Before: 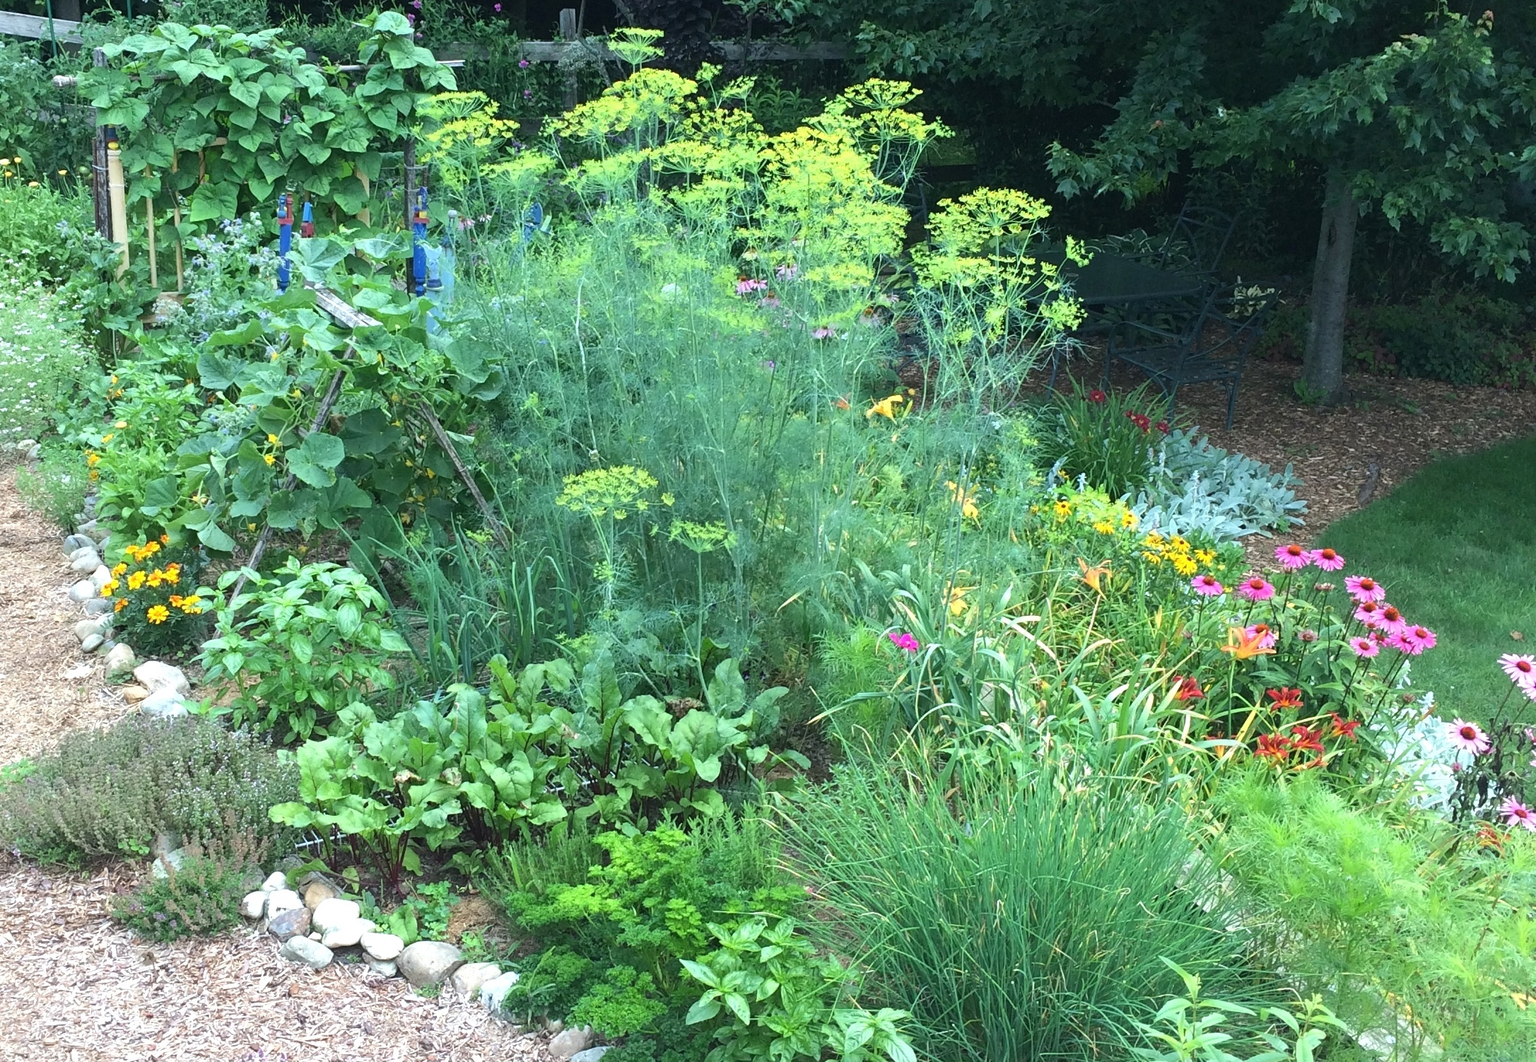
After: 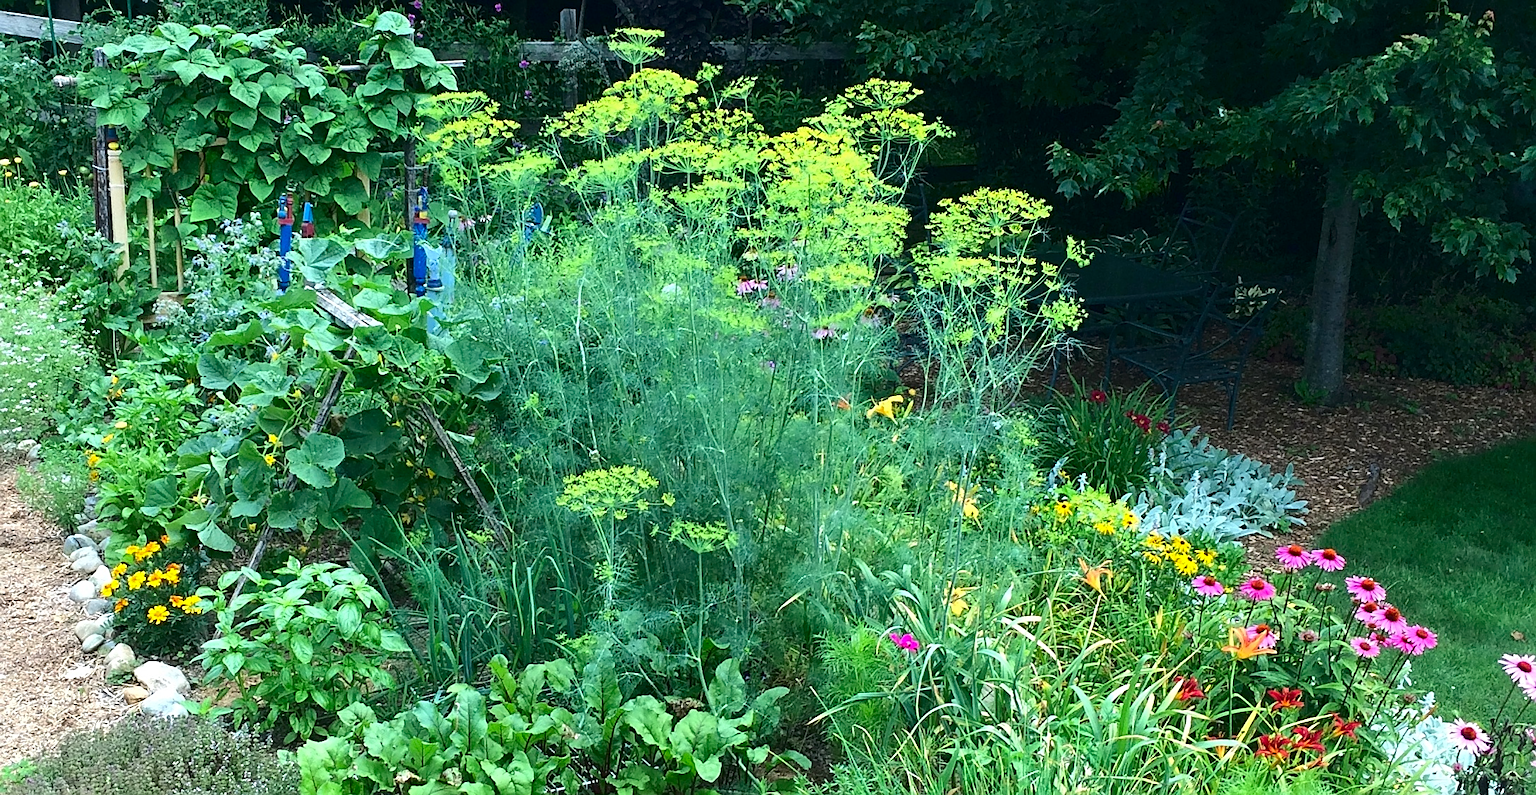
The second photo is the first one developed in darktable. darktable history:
contrast brightness saturation: contrast 0.122, brightness -0.124, saturation 0.2
sharpen: on, module defaults
crop: bottom 24.983%
